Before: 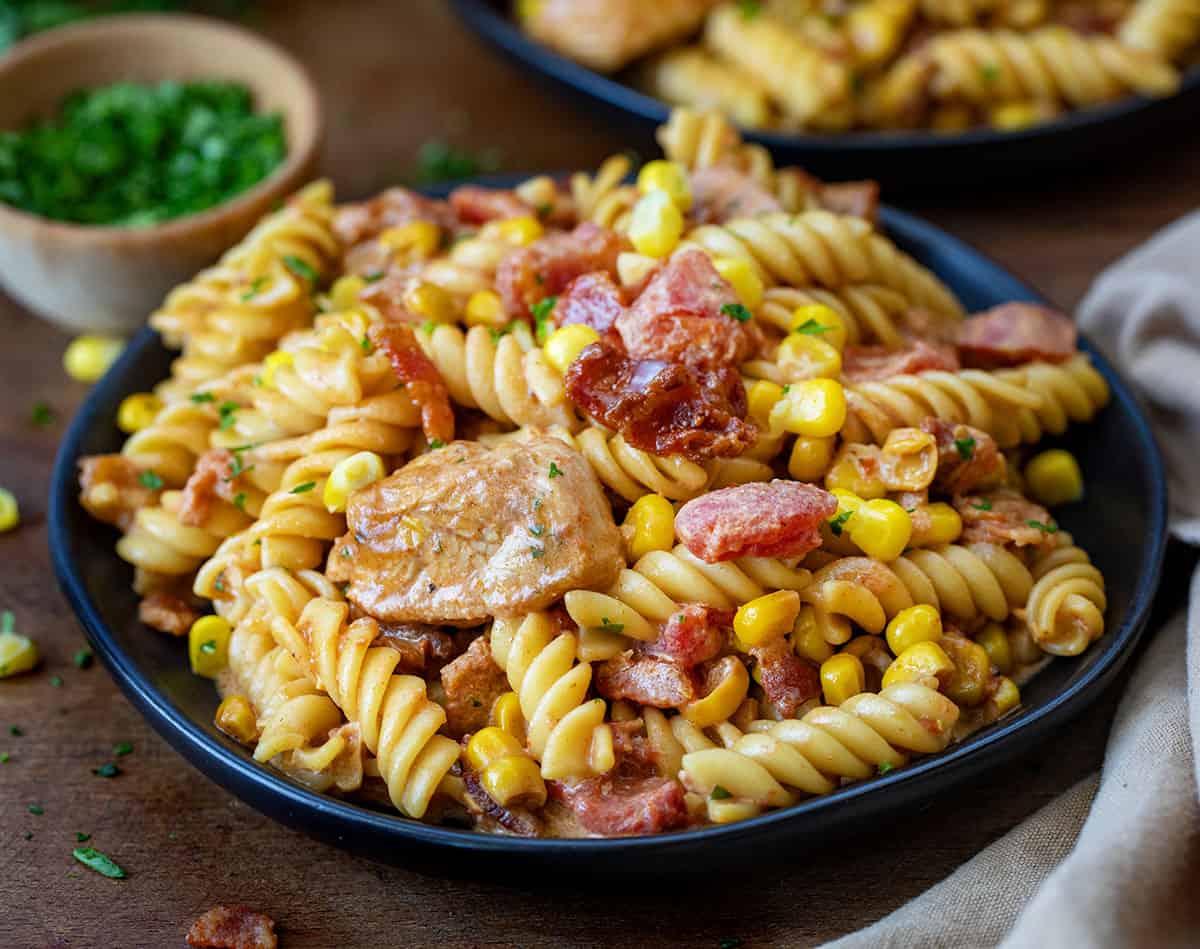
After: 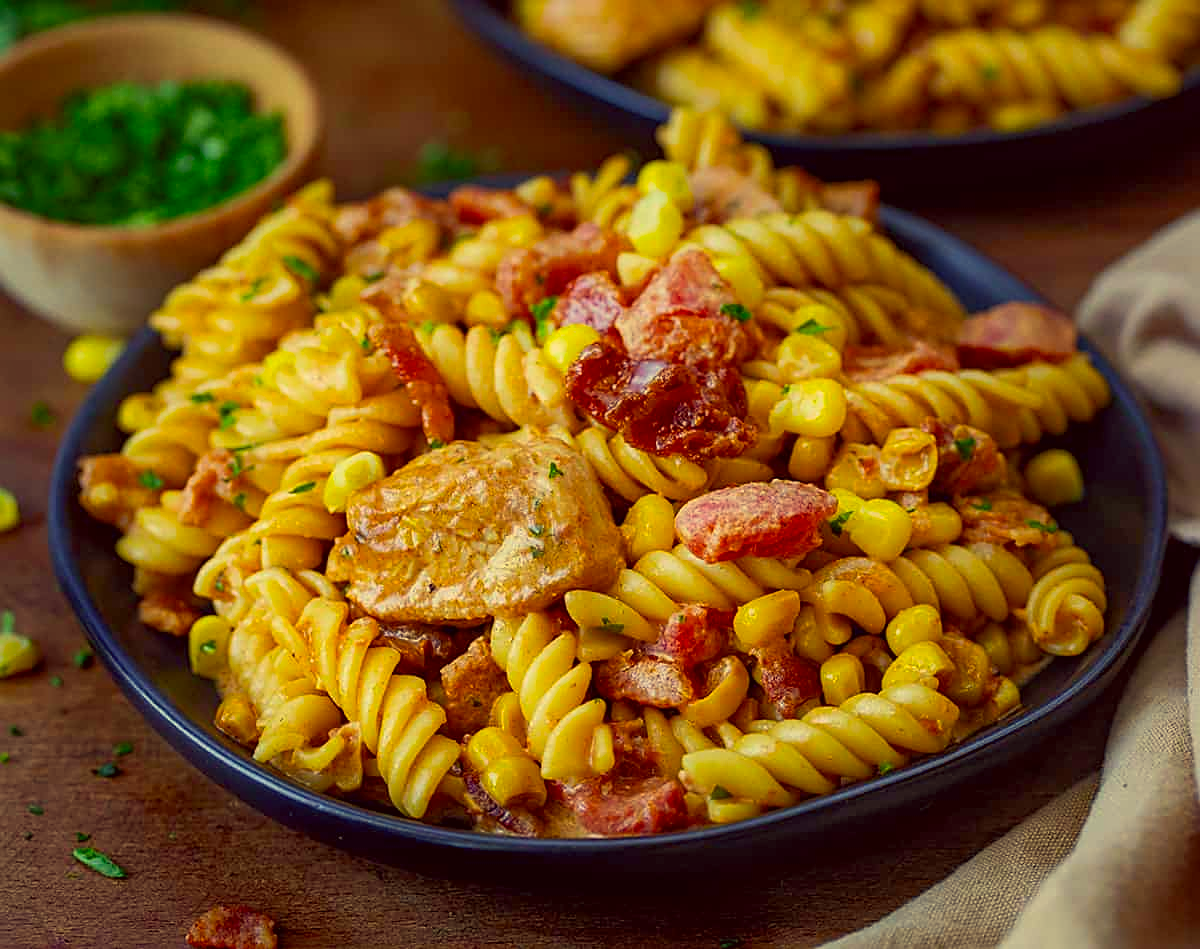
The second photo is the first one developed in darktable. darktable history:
color correction: highlights a* -0.421, highlights b* 39.77, shadows a* 9.3, shadows b* -0.211
shadows and highlights: shadows 24.81, highlights -23.59
contrast brightness saturation: contrast 0.072
sharpen: on, module defaults
color balance rgb: shadows lift › chroma 1.404%, shadows lift › hue 260.99°, power › hue 329.9°, perceptual saturation grading › global saturation 0.45%, global vibrance 20%
tone equalizer: -8 EV 0.259 EV, -7 EV 0.414 EV, -6 EV 0.414 EV, -5 EV 0.268 EV, -3 EV -0.259 EV, -2 EV -0.431 EV, -1 EV -0.415 EV, +0 EV -0.261 EV
